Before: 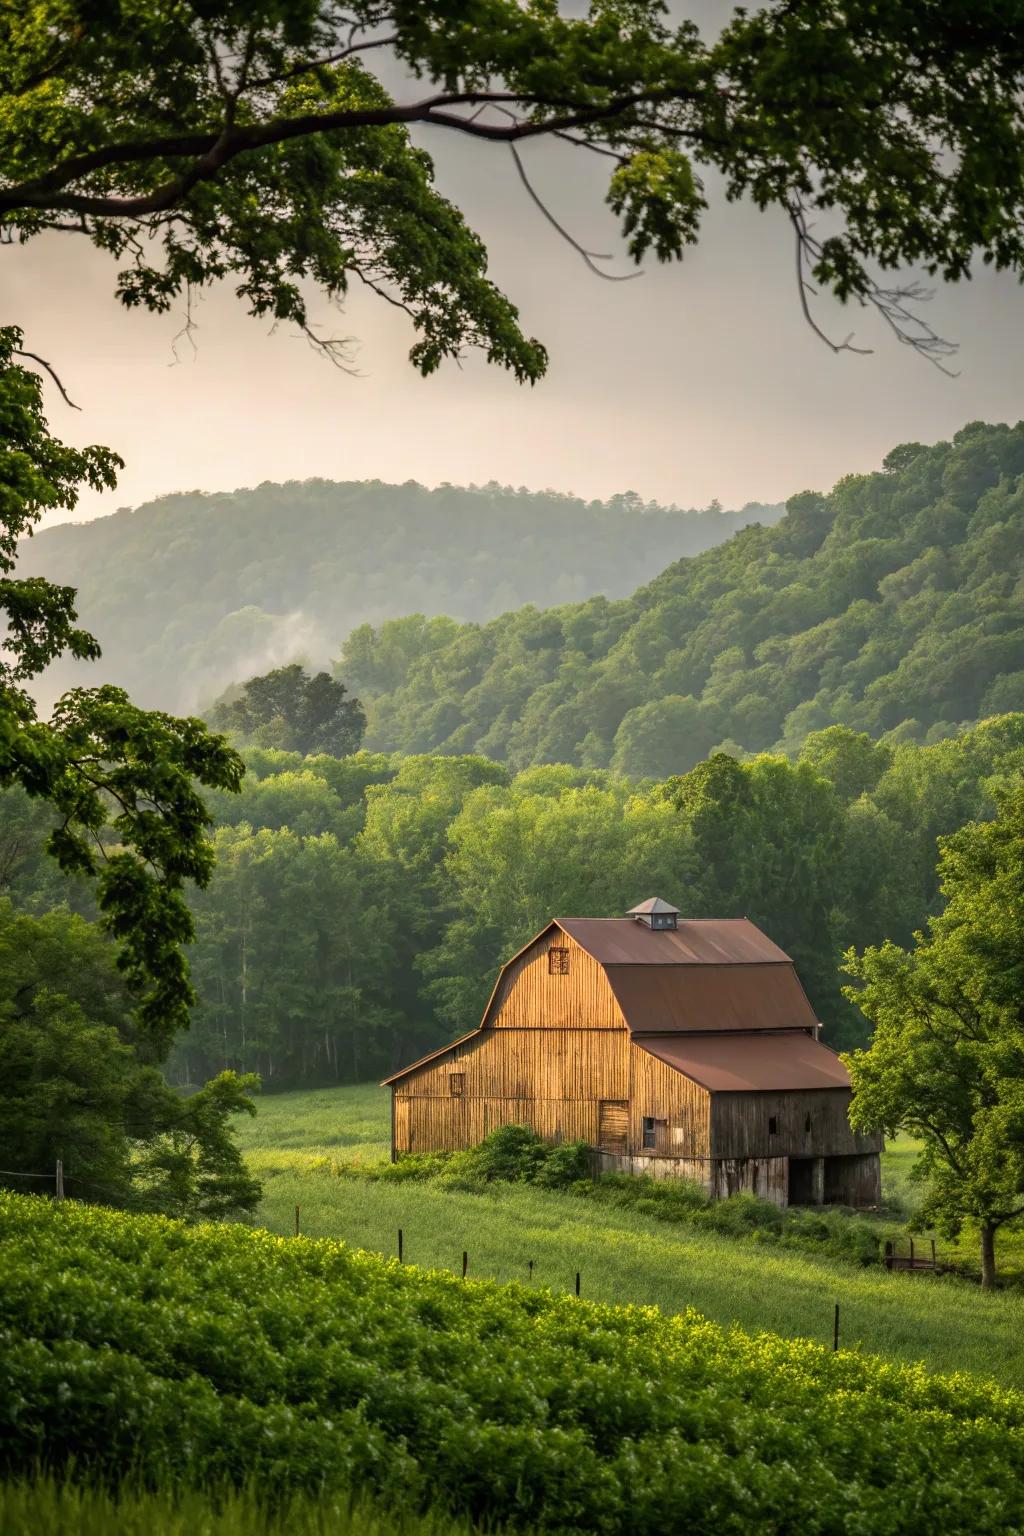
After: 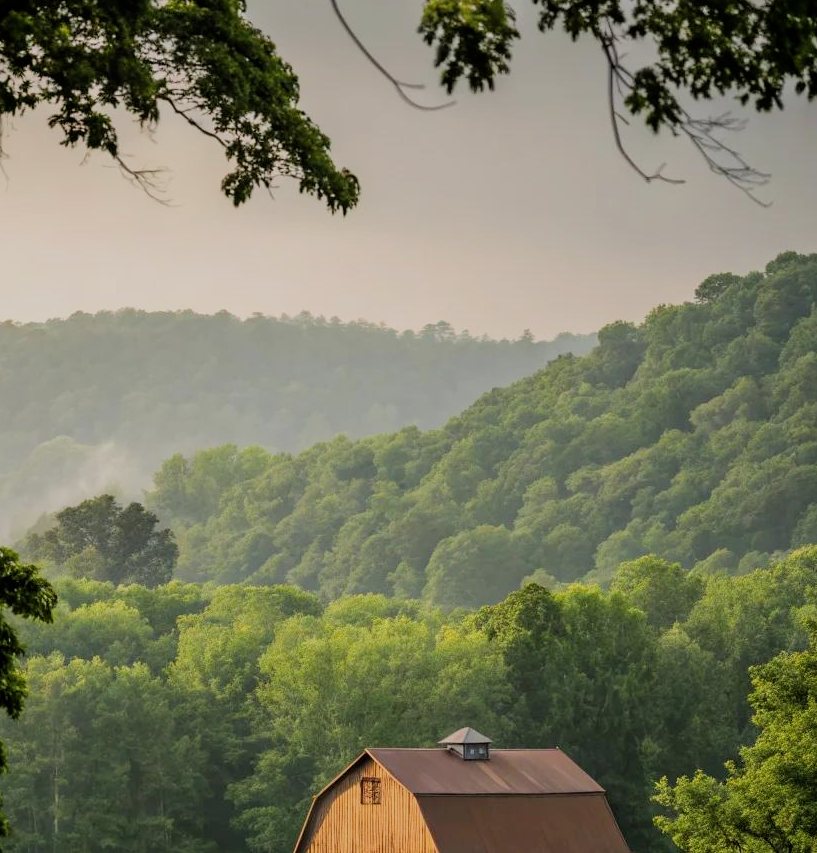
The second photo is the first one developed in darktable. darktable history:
crop: left 18.36%, top 11.119%, right 1.841%, bottom 33.339%
filmic rgb: black relative exposure -7.65 EV, white relative exposure 4.56 EV, hardness 3.61
